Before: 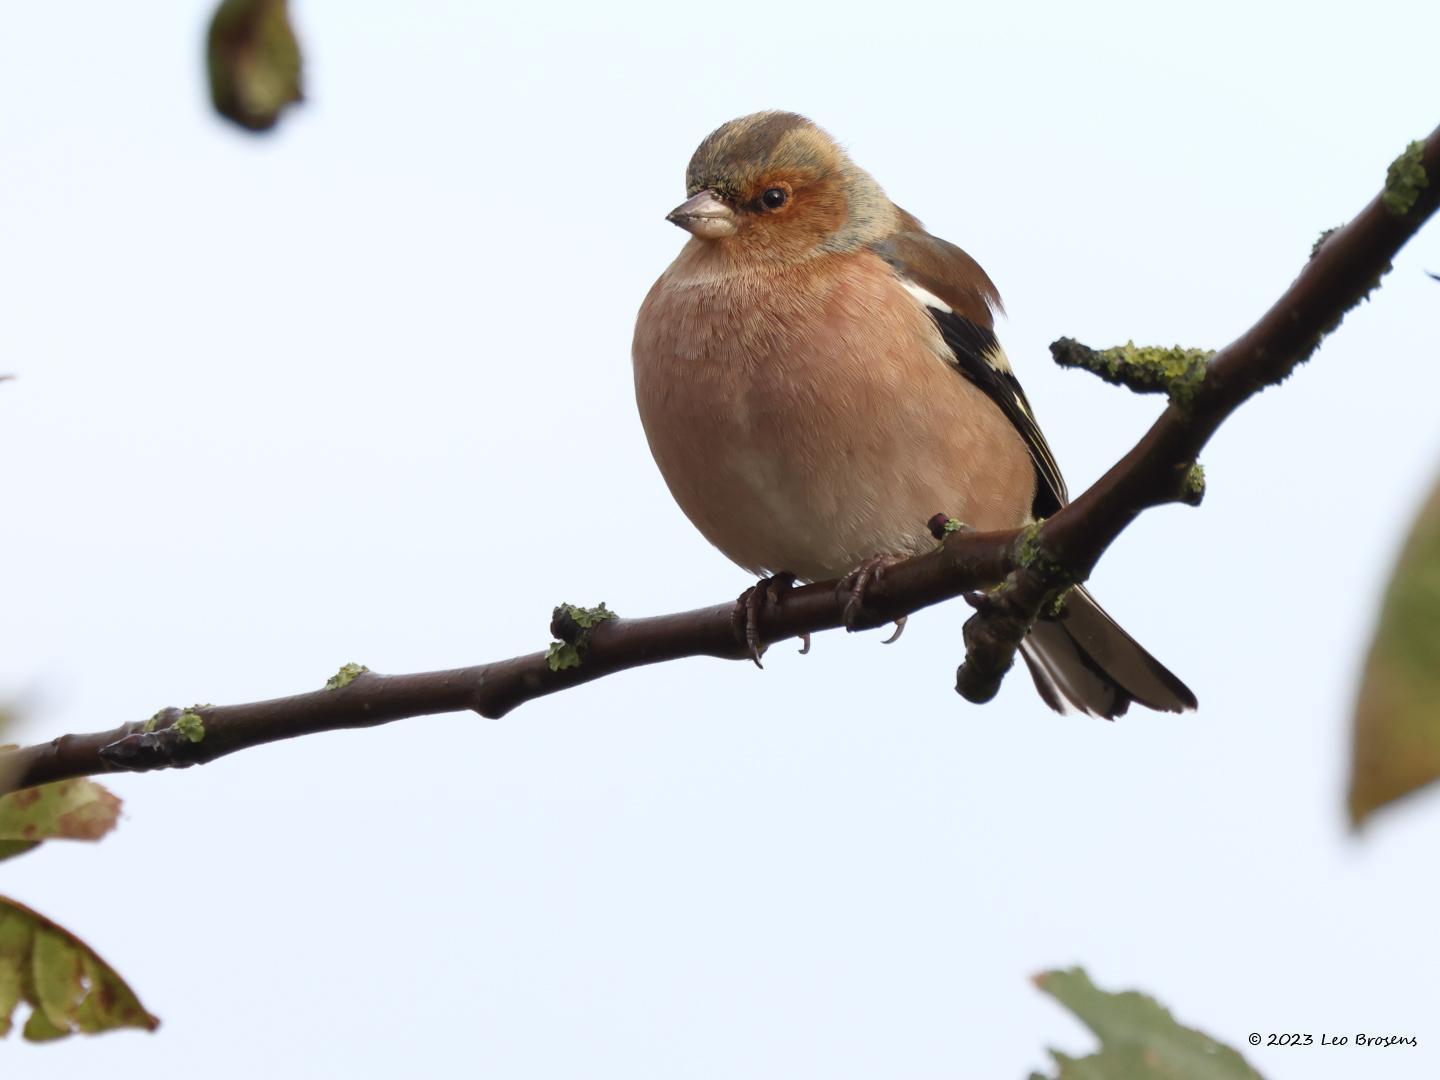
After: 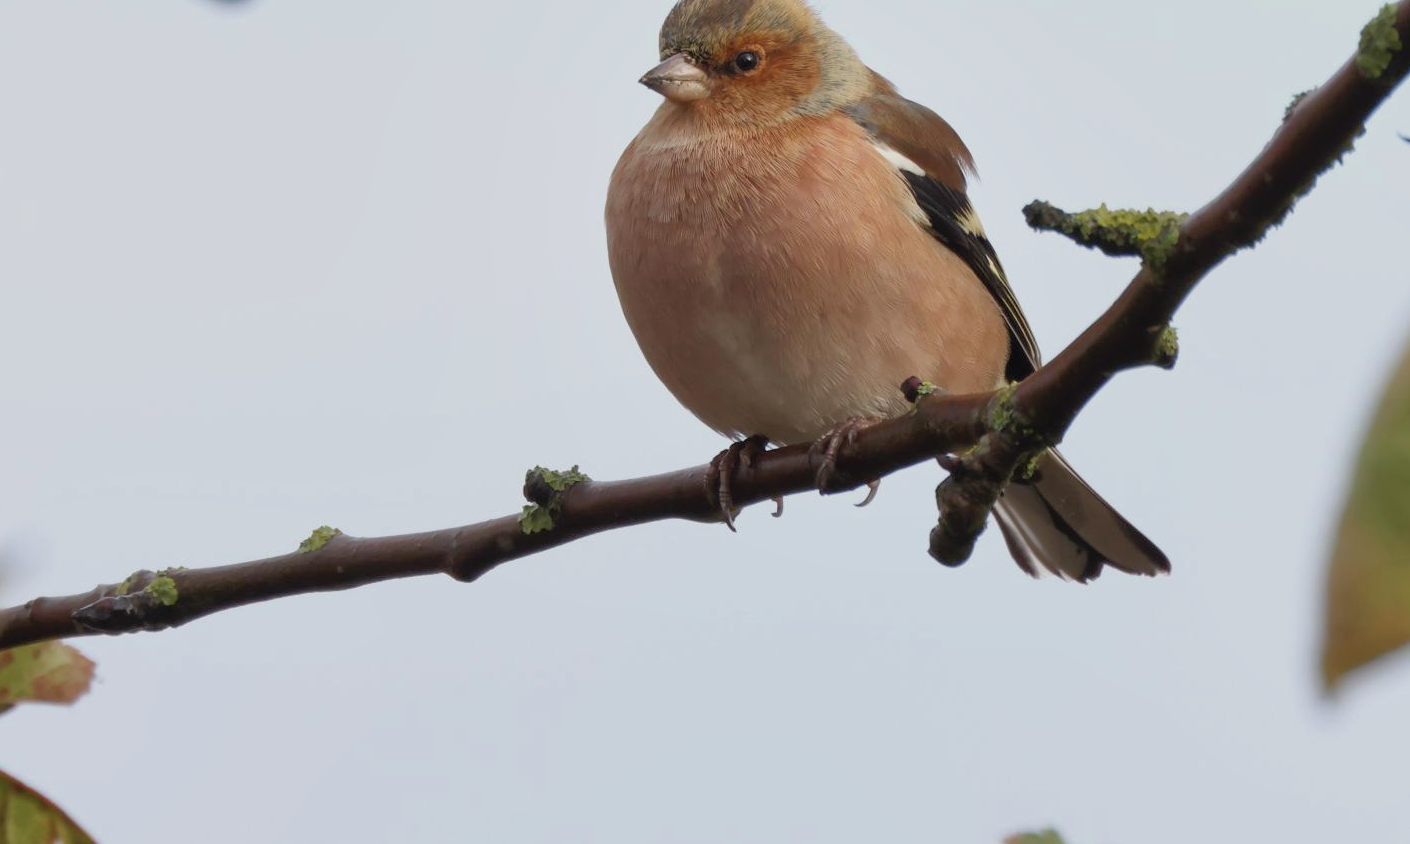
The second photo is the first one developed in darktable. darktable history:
shadows and highlights: on, module defaults
filmic rgb: black relative exposure -11.3 EV, white relative exposure 3.25 EV, hardness 6.83
crop and rotate: left 1.928%, top 12.698%, right 0.129%, bottom 9.153%
